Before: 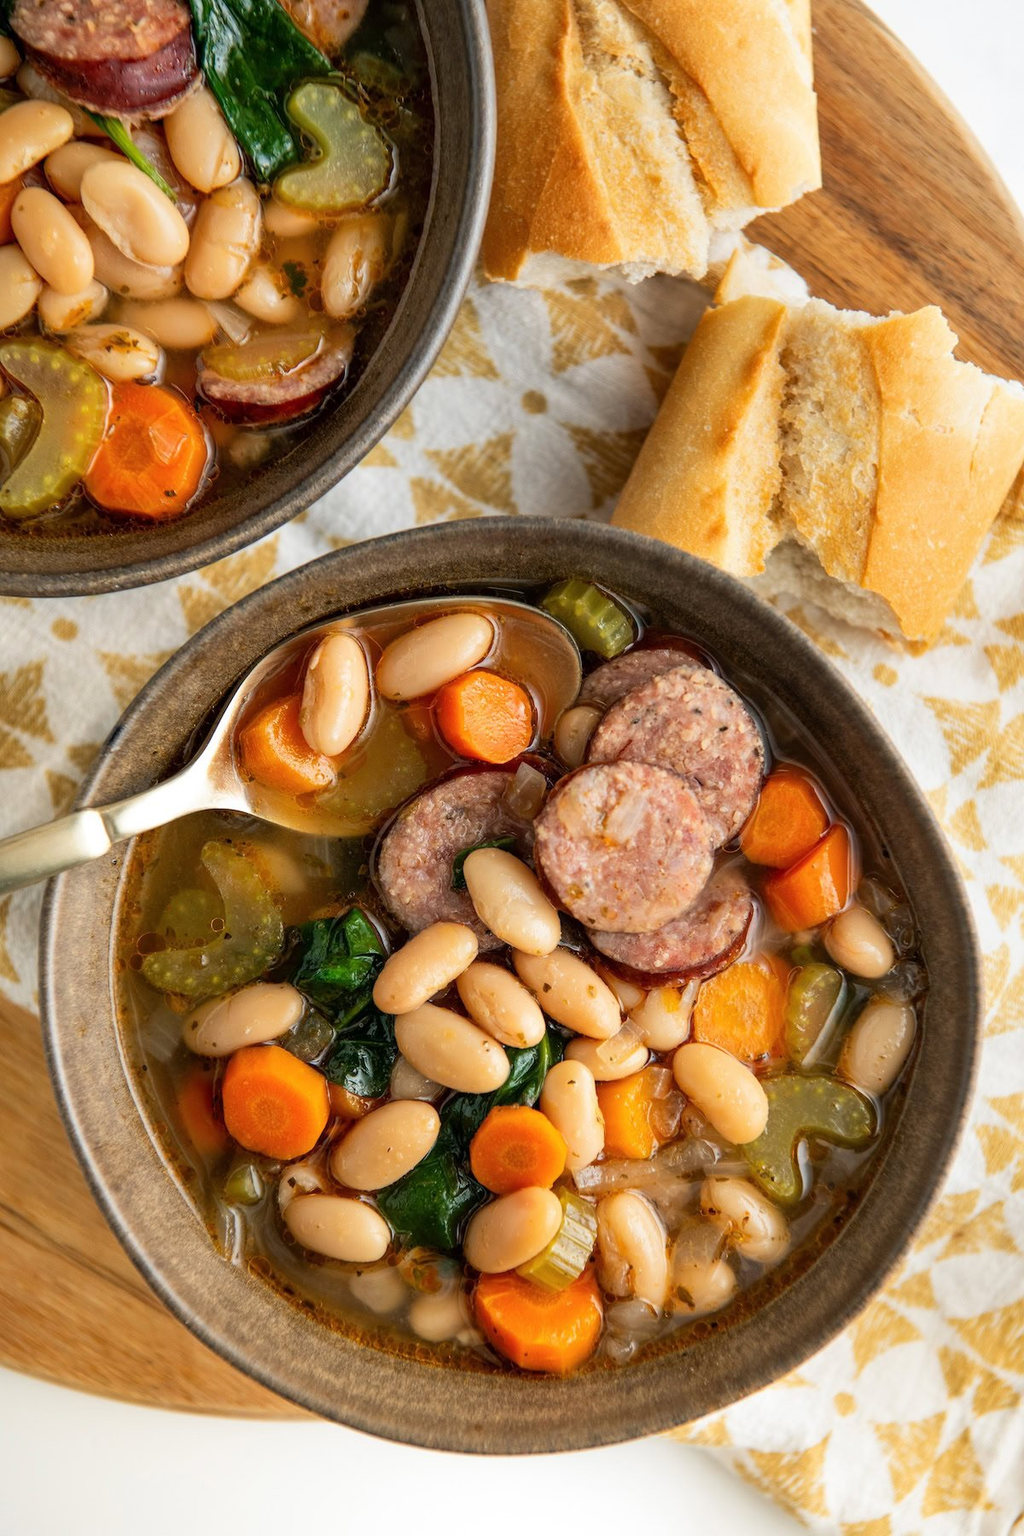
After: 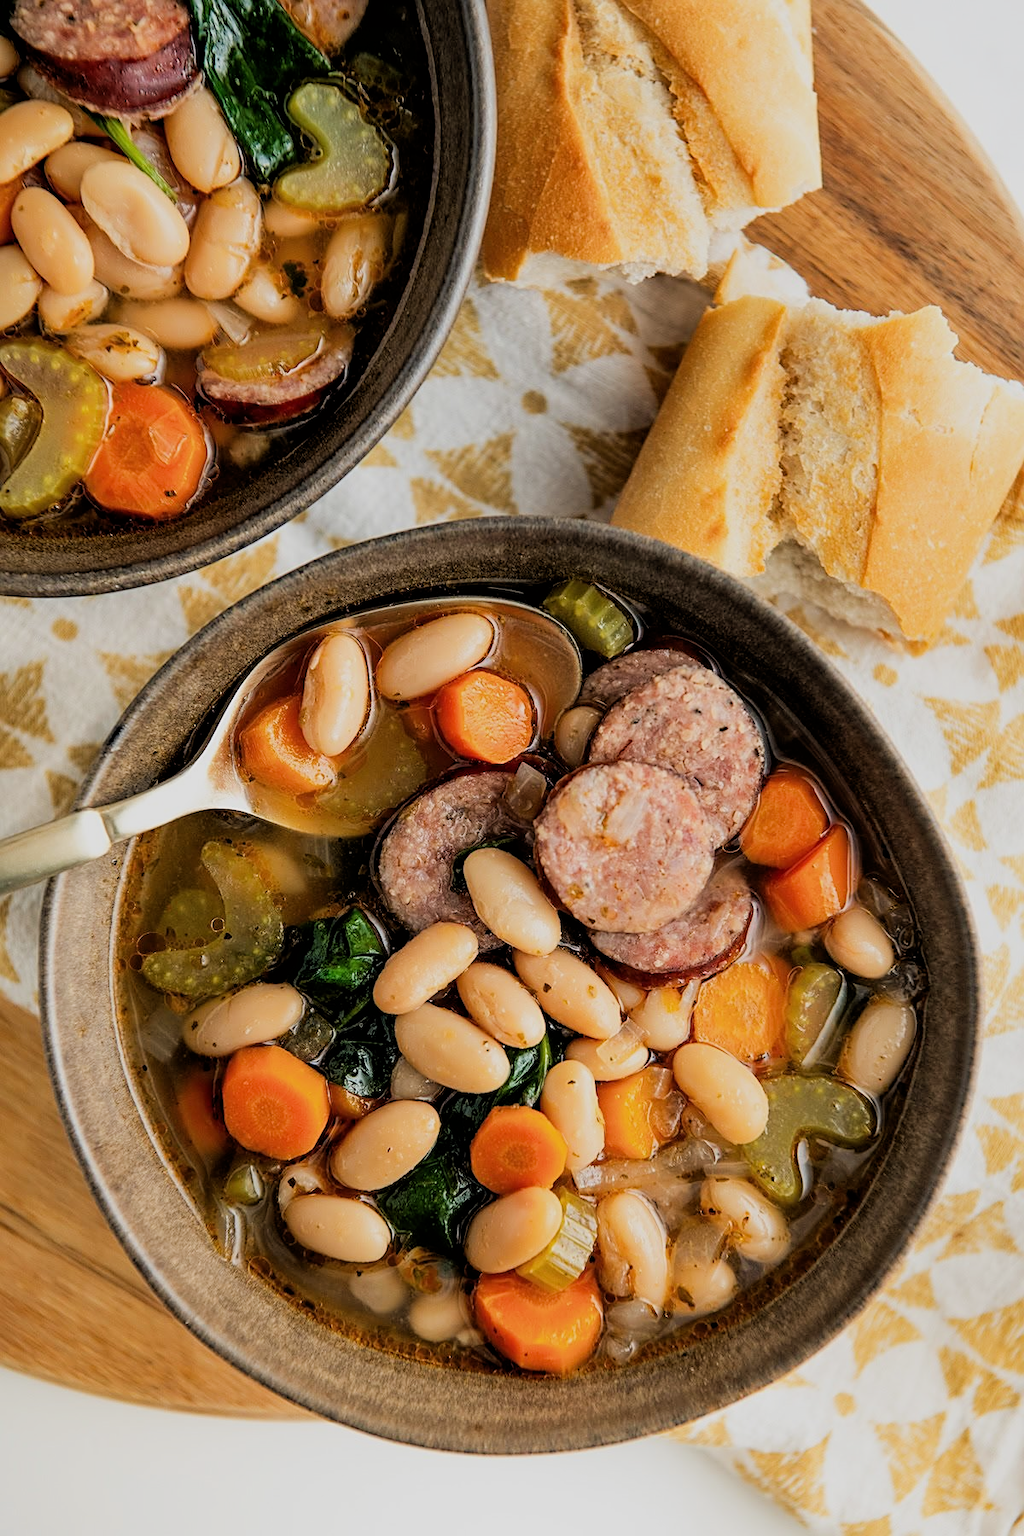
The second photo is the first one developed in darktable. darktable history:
filmic rgb: black relative exposure -5 EV, hardness 2.88, contrast 1.1, highlights saturation mix -20%
sharpen: on, module defaults
